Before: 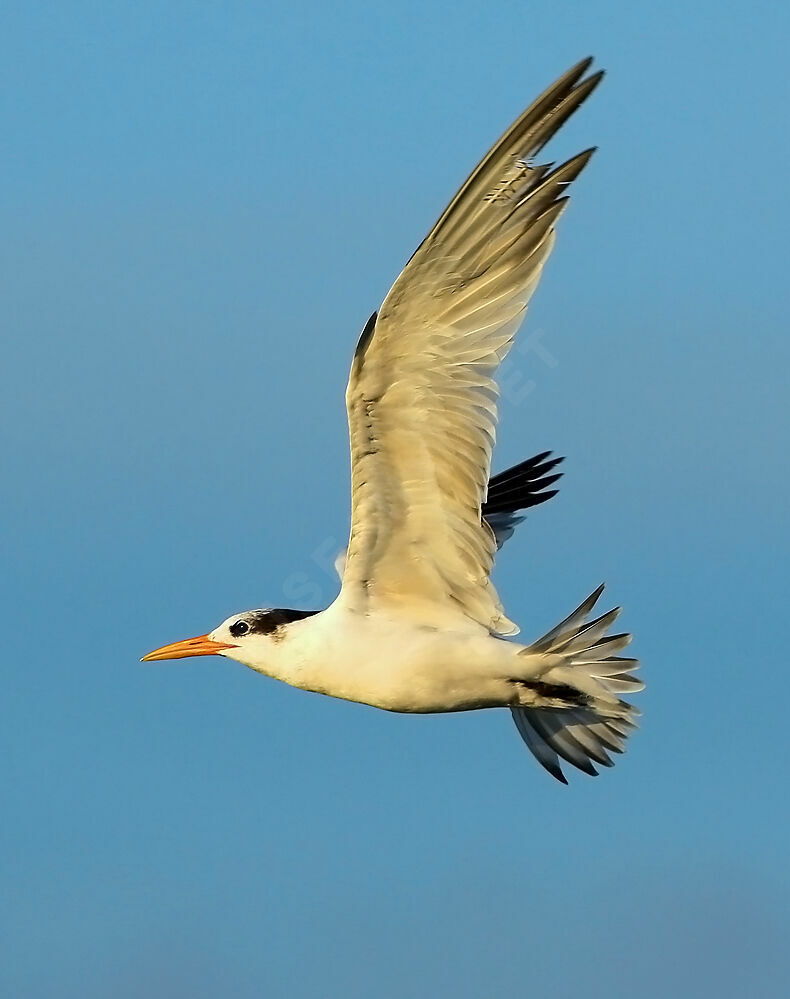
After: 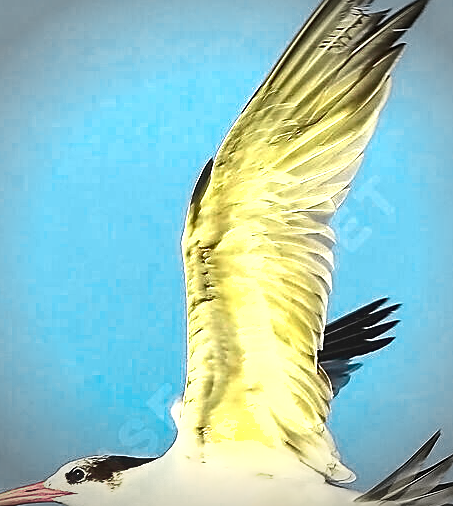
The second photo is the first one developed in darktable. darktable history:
crop: left 20.845%, top 15.318%, right 21.808%, bottom 34.007%
color zones: curves: ch0 [(0, 0.533) (0.126, 0.533) (0.234, 0.533) (0.368, 0.357) (0.5, 0.5) (0.625, 0.5) (0.74, 0.637) (0.875, 0.5)]; ch1 [(0.004, 0.708) (0.129, 0.662) (0.25, 0.5) (0.375, 0.331) (0.496, 0.396) (0.625, 0.649) (0.739, 0.26) (0.875, 0.5) (1, 0.478)]; ch2 [(0, 0.409) (0.132, 0.403) (0.236, 0.558) (0.379, 0.448) (0.5, 0.5) (0.625, 0.5) (0.691, 0.39) (0.875, 0.5)]
vignetting: fall-off start 74.94%, brightness -0.615, saturation -0.671, width/height ratio 1.076
local contrast: detail 109%
sharpen: on, module defaults
shadows and highlights: shadows 48.11, highlights -42.98, shadows color adjustment 97.67%, soften with gaussian
exposure: black level correction 0, exposure 1.098 EV, compensate exposure bias true, compensate highlight preservation false
